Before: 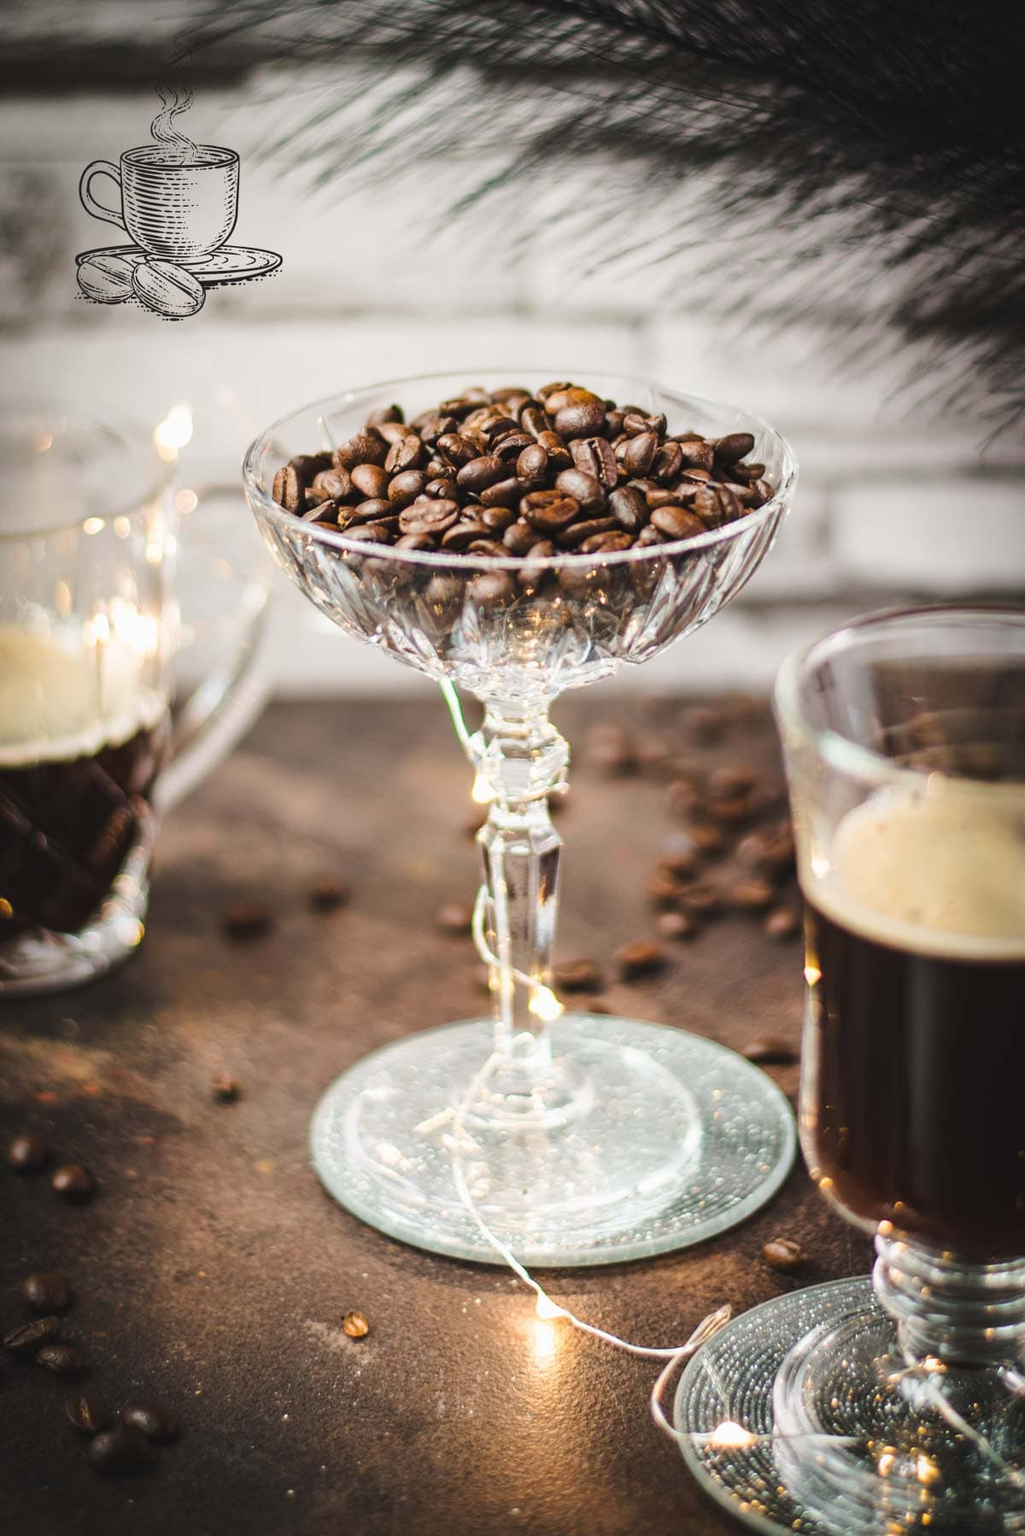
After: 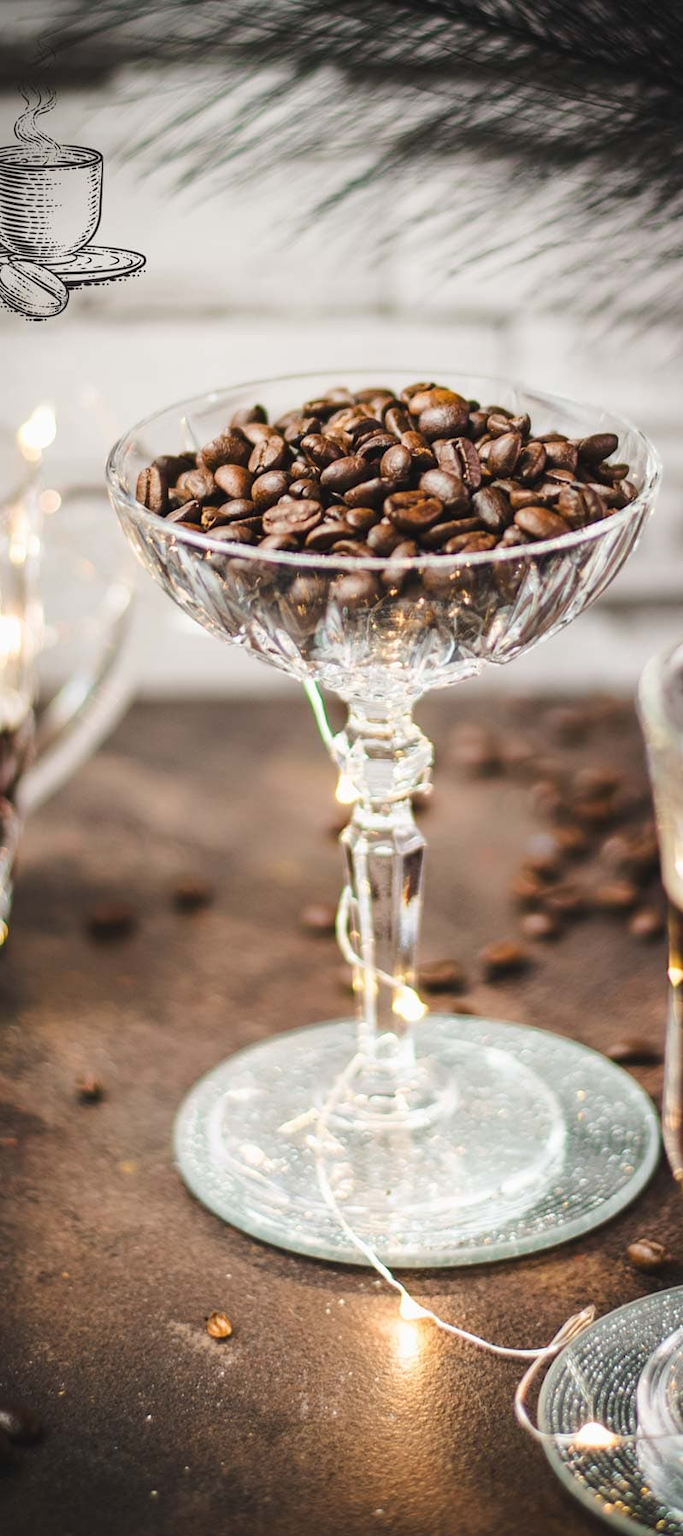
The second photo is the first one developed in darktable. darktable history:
crop and rotate: left 13.383%, right 19.921%
